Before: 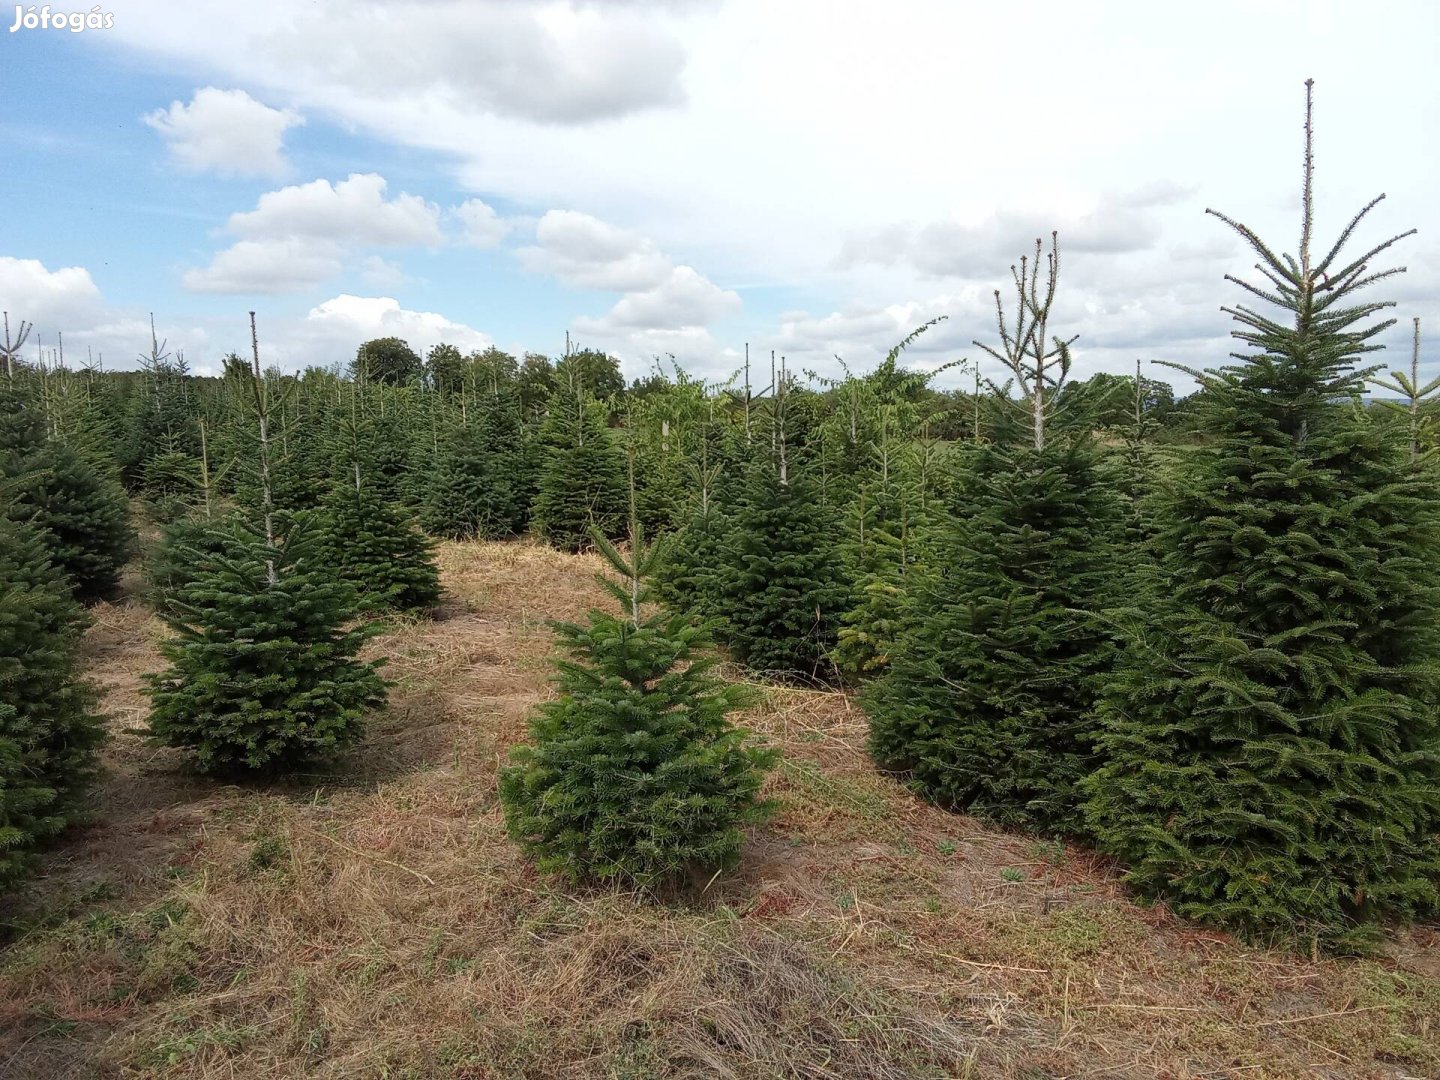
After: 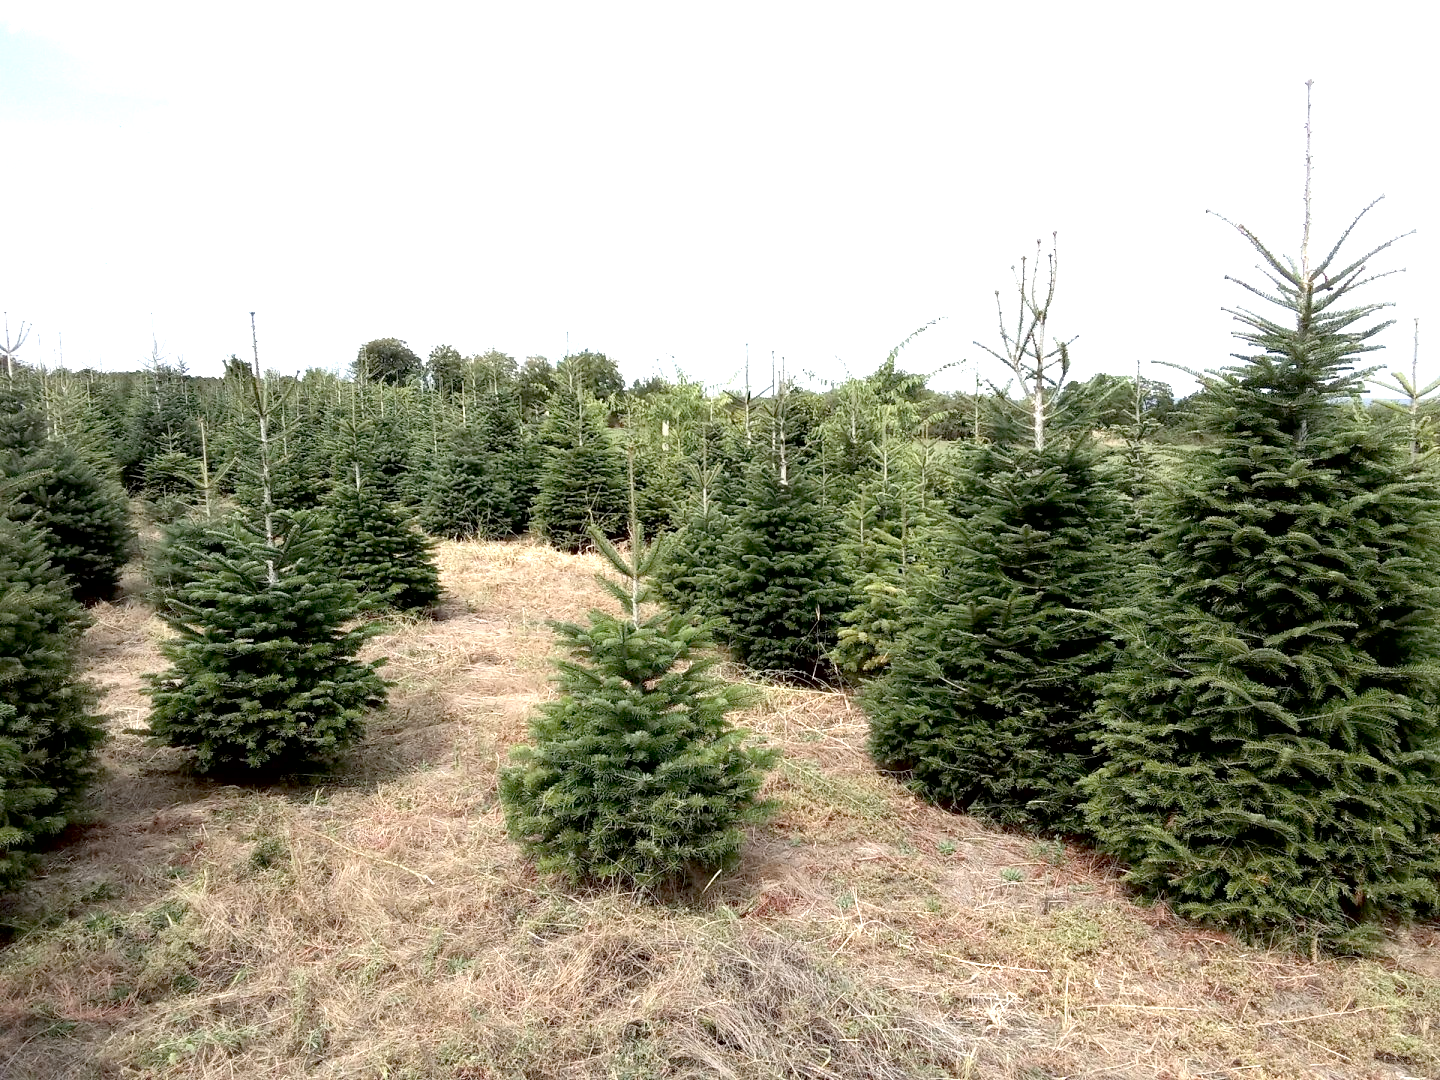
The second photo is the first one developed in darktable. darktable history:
contrast equalizer: octaves 7, y [[0.502, 0.505, 0.512, 0.529, 0.564, 0.588], [0.5 ×6], [0.502, 0.505, 0.512, 0.529, 0.564, 0.588], [0, 0.001, 0.001, 0.004, 0.008, 0.011], [0, 0.001, 0.001, 0.004, 0.008, 0.011]], mix -1
exposure: black level correction 0.009, exposure 1.425 EV, compensate highlight preservation false
contrast brightness saturation: contrast 0.1, saturation -0.36
